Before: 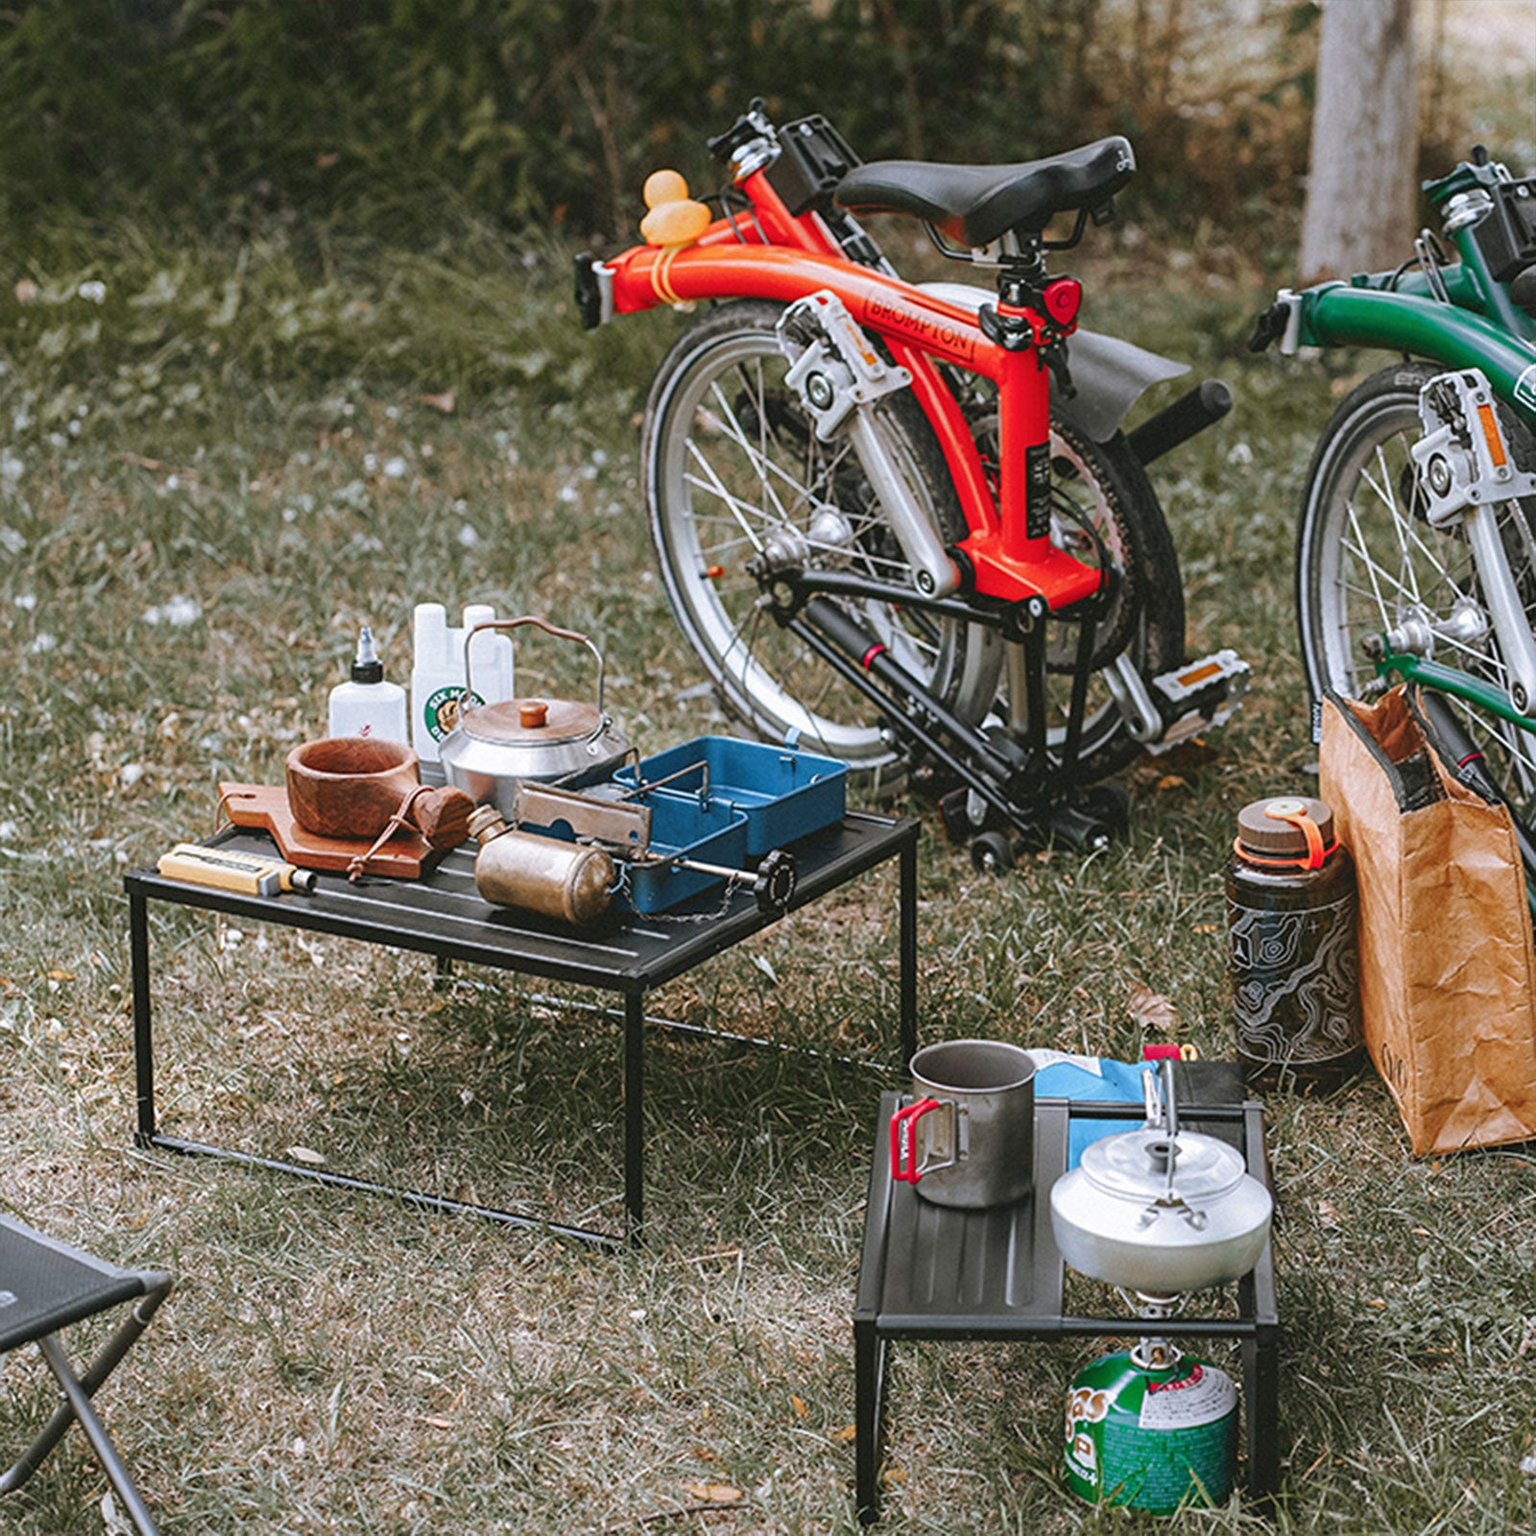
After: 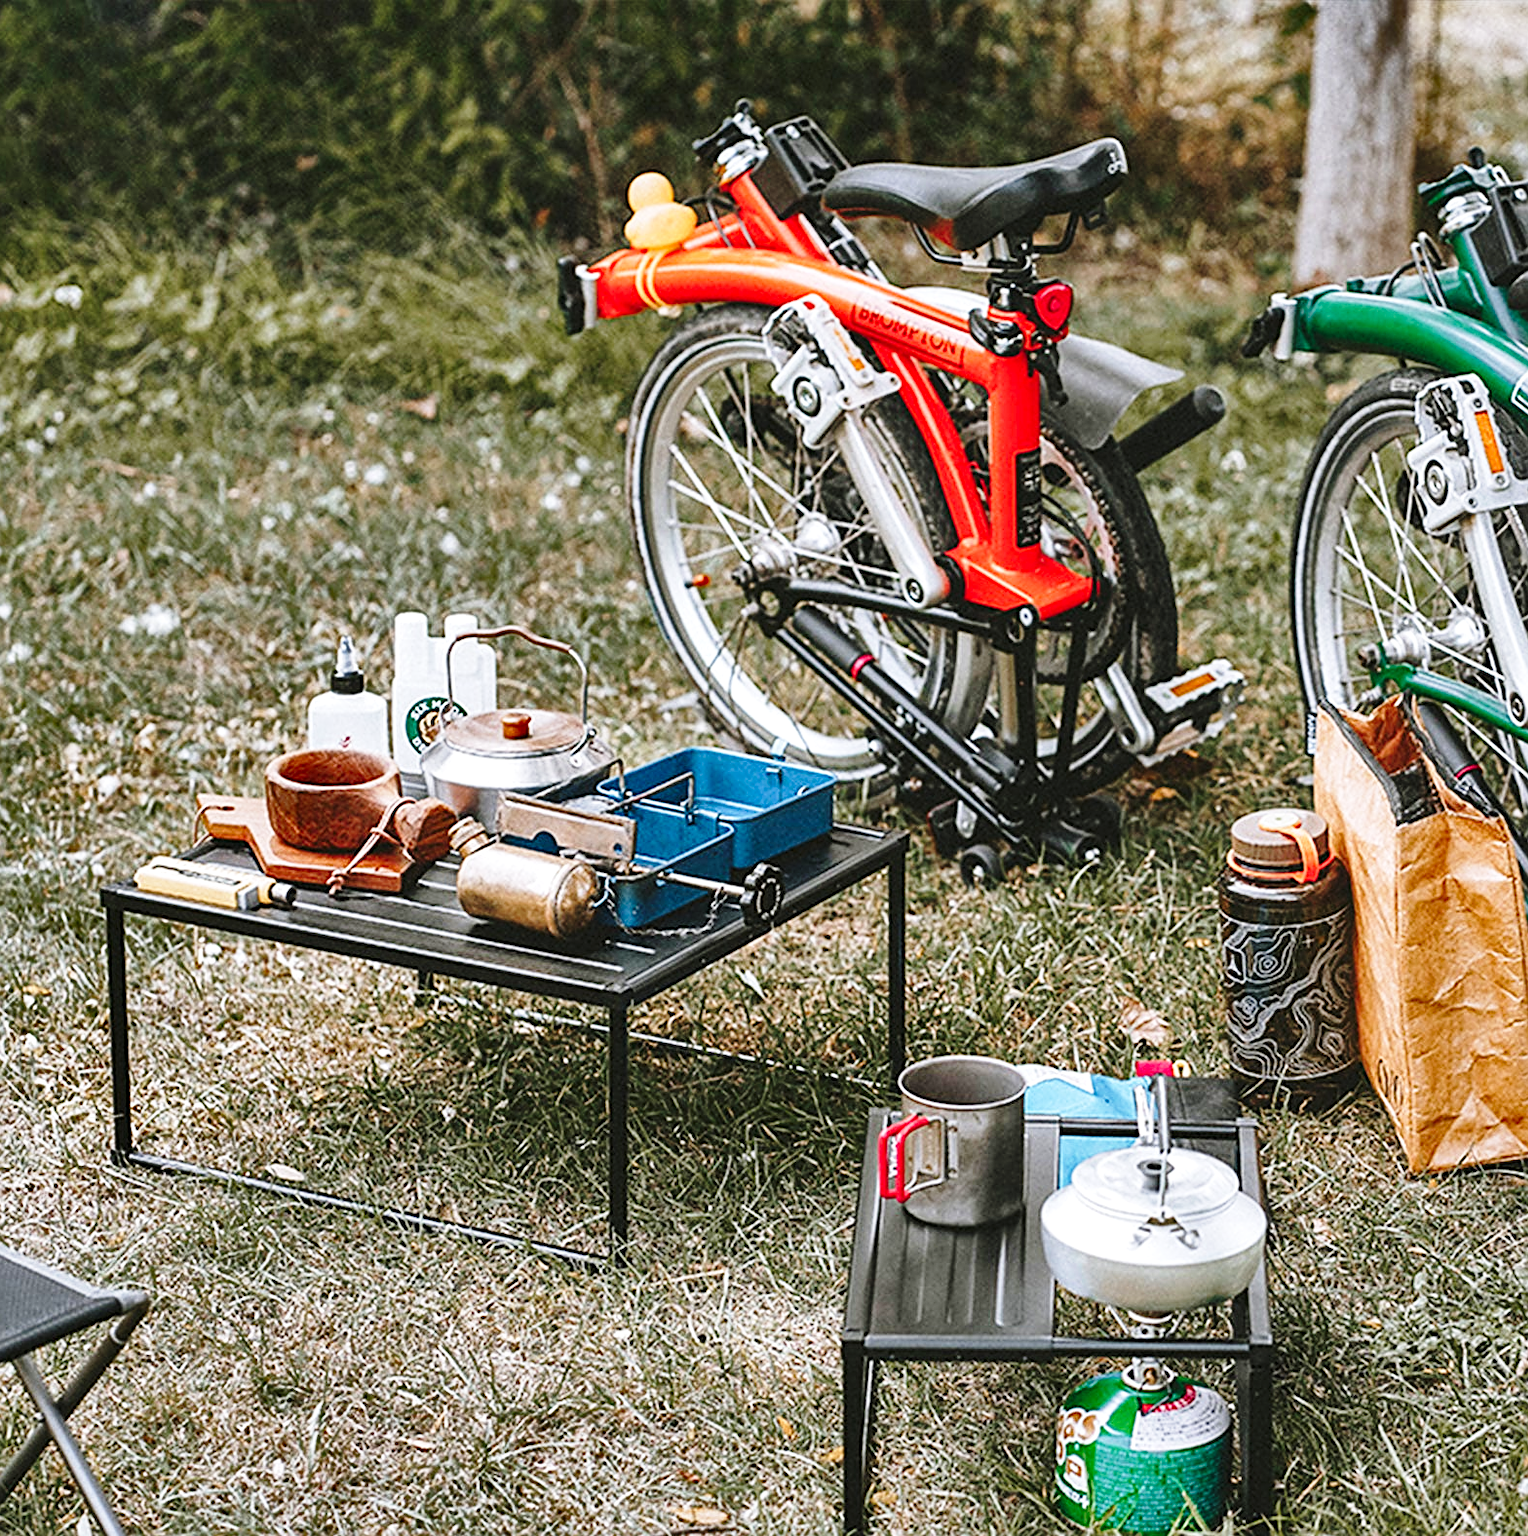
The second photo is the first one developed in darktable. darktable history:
local contrast: highlights 101%, shadows 99%, detail 119%, midtone range 0.2
base curve: curves: ch0 [(0, 0) (0.028, 0.03) (0.121, 0.232) (0.46, 0.748) (0.859, 0.968) (1, 1)], preserve colors none
shadows and highlights: shadows 20.74, highlights -81.72, soften with gaussian
crop: left 1.674%, right 0.278%, bottom 1.473%
sharpen: on, module defaults
